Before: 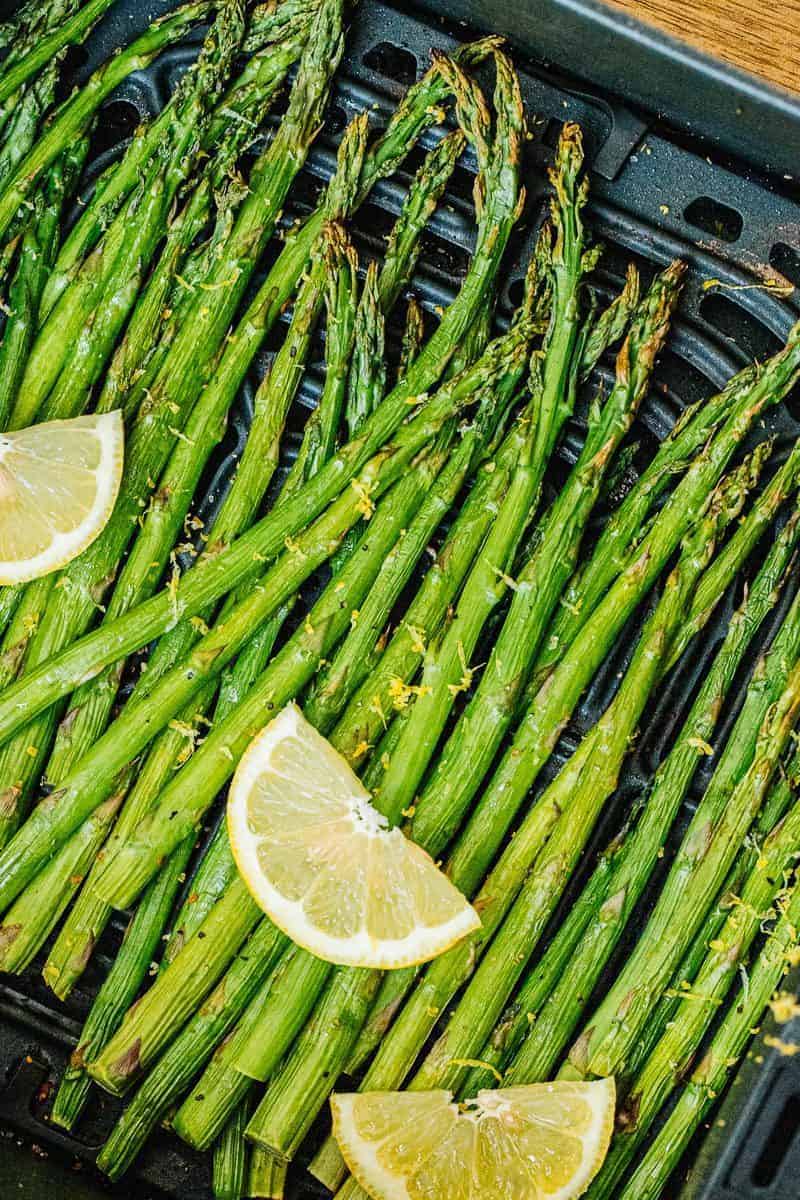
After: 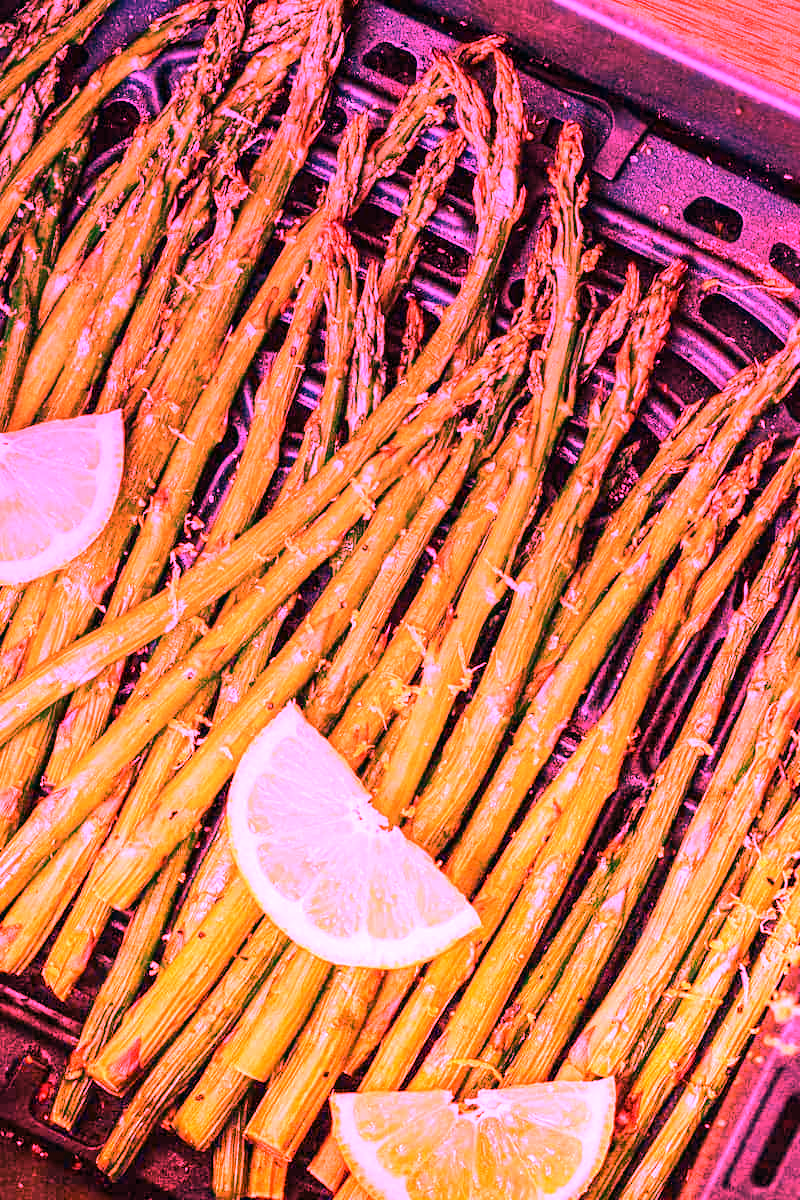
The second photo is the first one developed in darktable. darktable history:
graduated density: hue 238.83°, saturation 50%
tone equalizer: on, module defaults
white balance: red 4.26, blue 1.802
